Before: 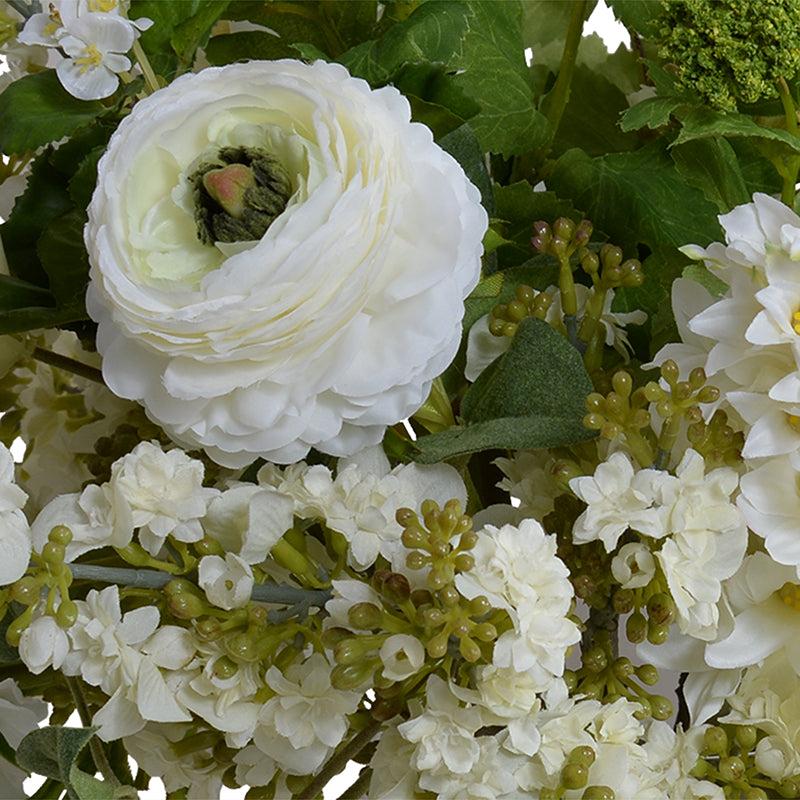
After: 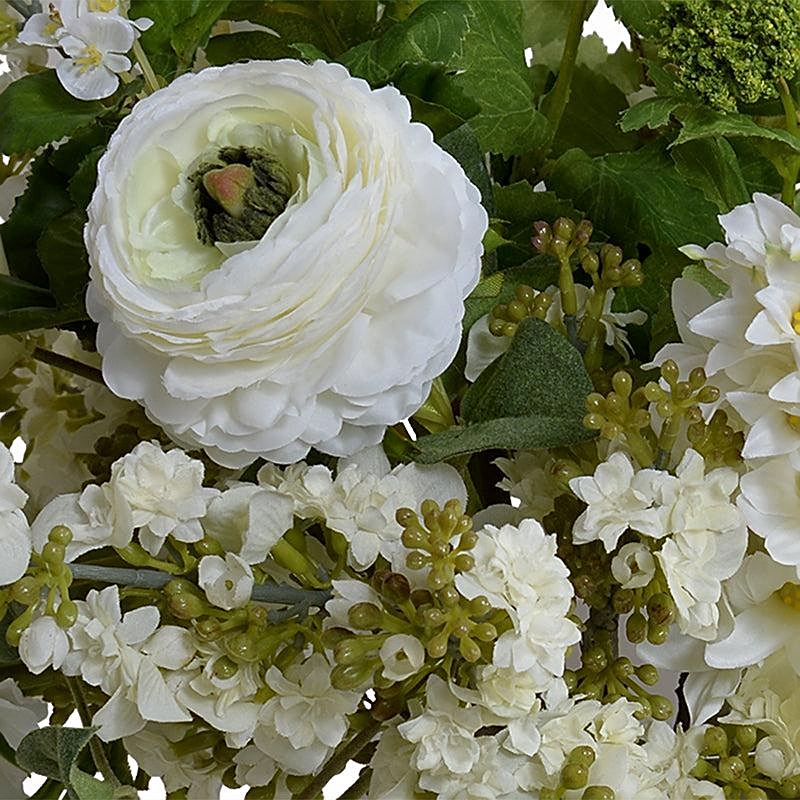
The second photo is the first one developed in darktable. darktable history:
sharpen: on, module defaults
exposure: exposure -0.027 EV, compensate highlight preservation false
local contrast: mode bilateral grid, contrast 19, coarseness 49, detail 119%, midtone range 0.2
